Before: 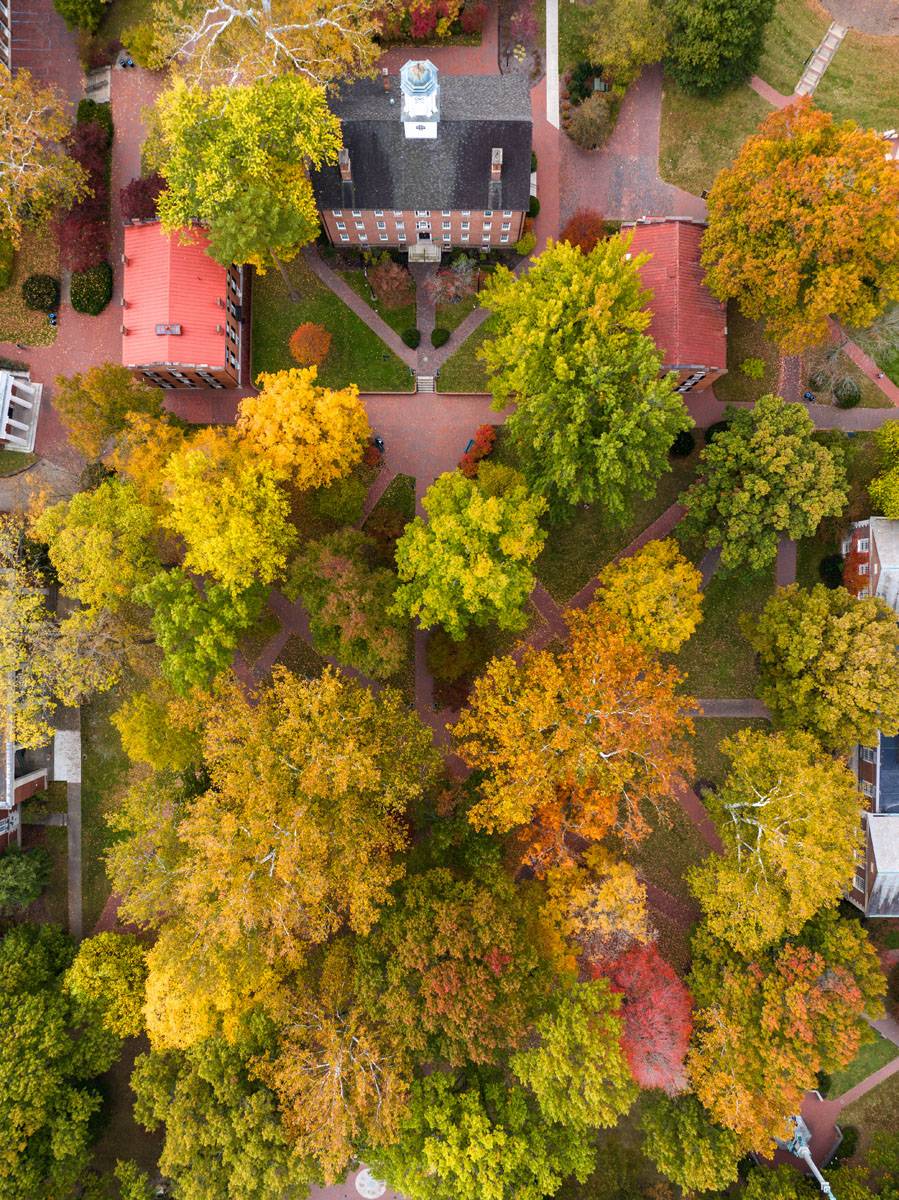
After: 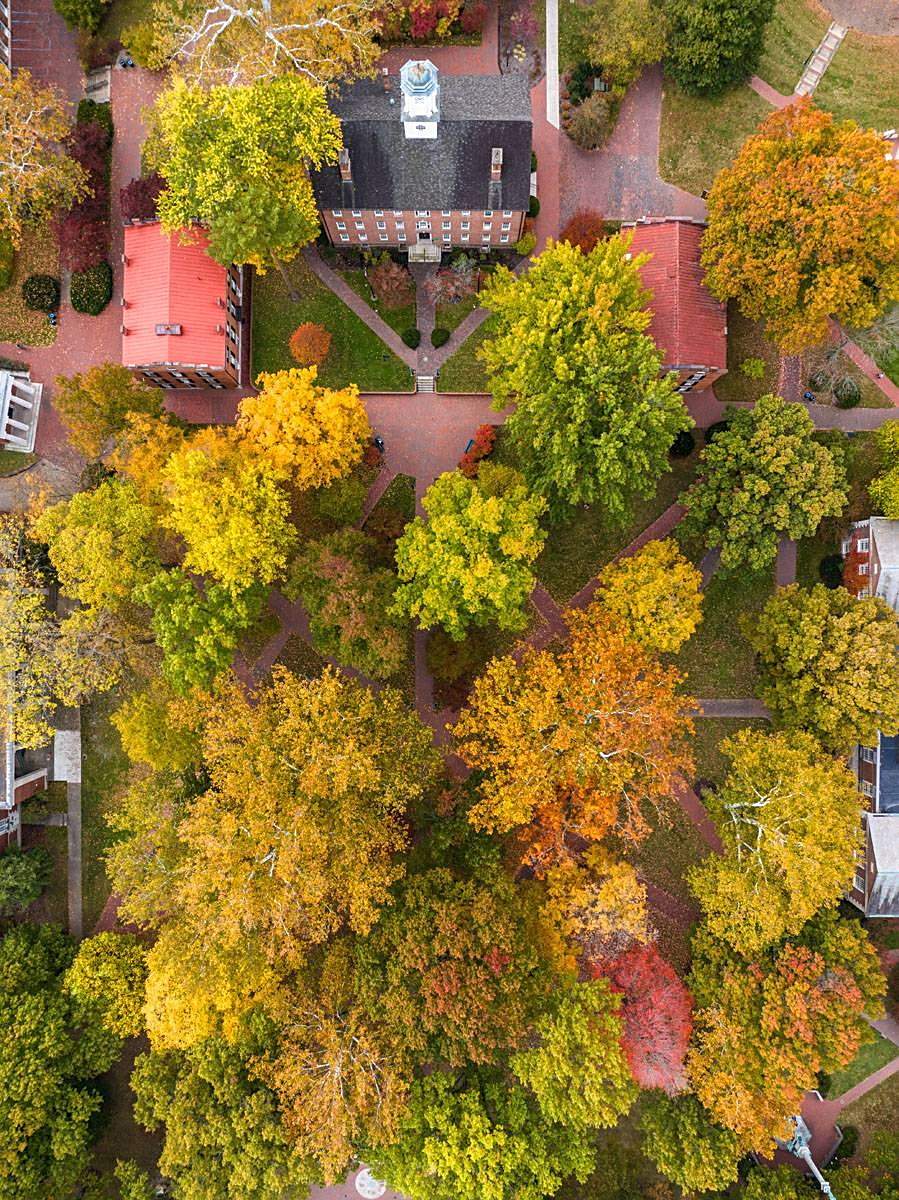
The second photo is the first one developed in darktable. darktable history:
local contrast: detail 109%
exposure: exposure 0.078 EV, compensate highlight preservation false
sharpen: on, module defaults
